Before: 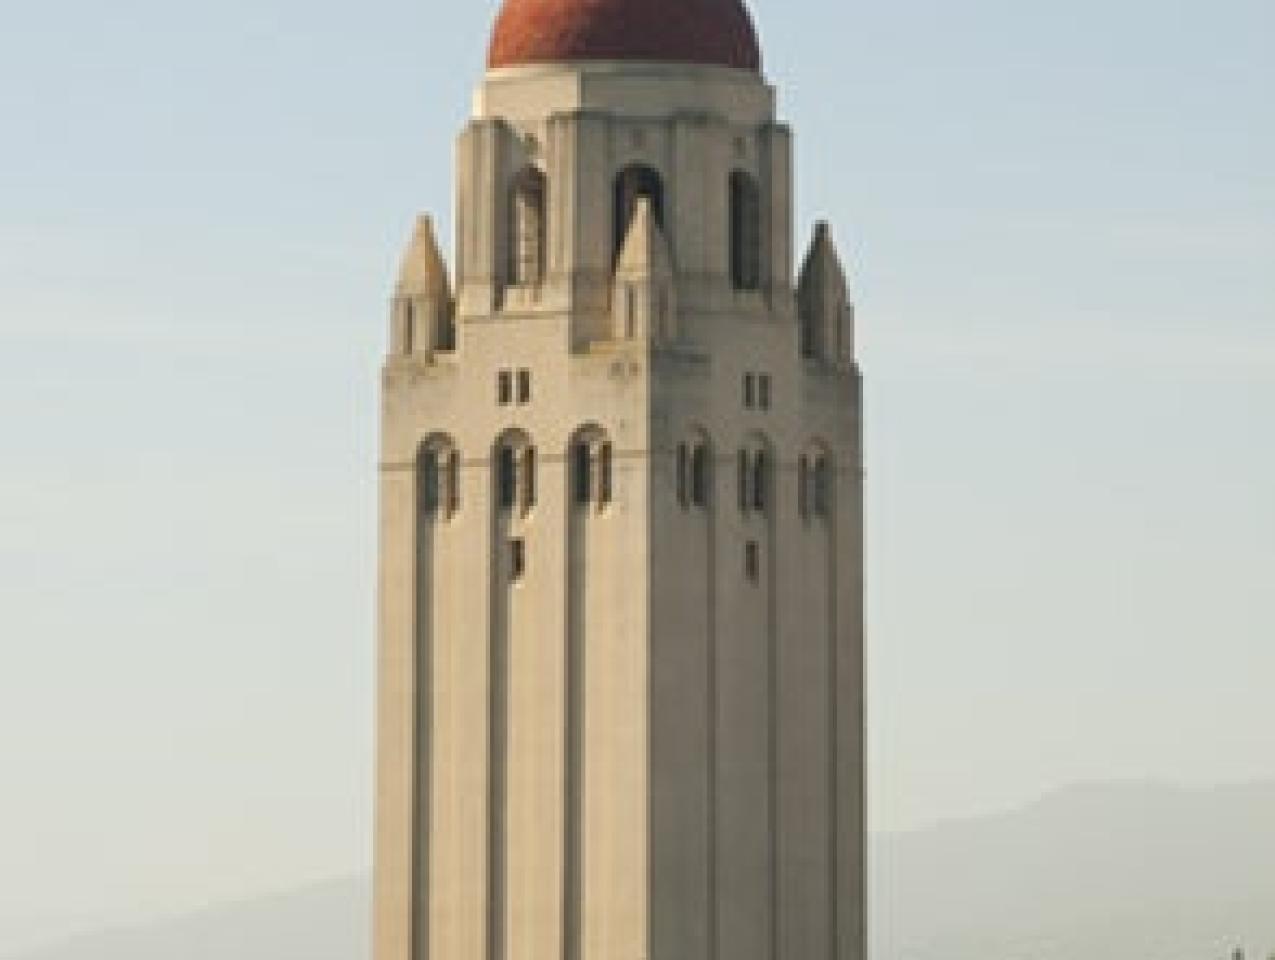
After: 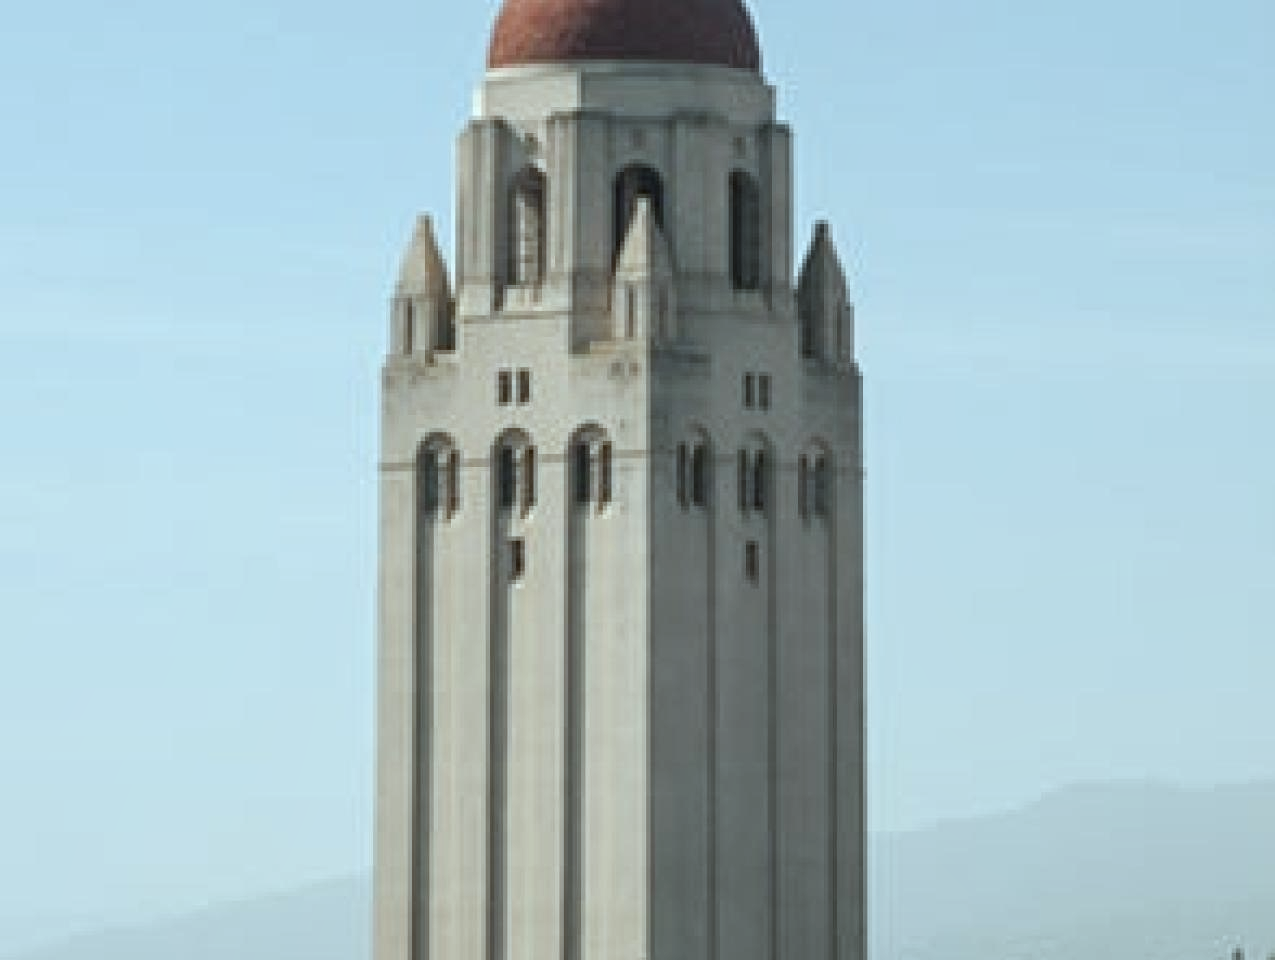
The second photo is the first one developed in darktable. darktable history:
color correction: highlights a* -12.64, highlights b* -18.1, saturation 0.7
local contrast: on, module defaults
